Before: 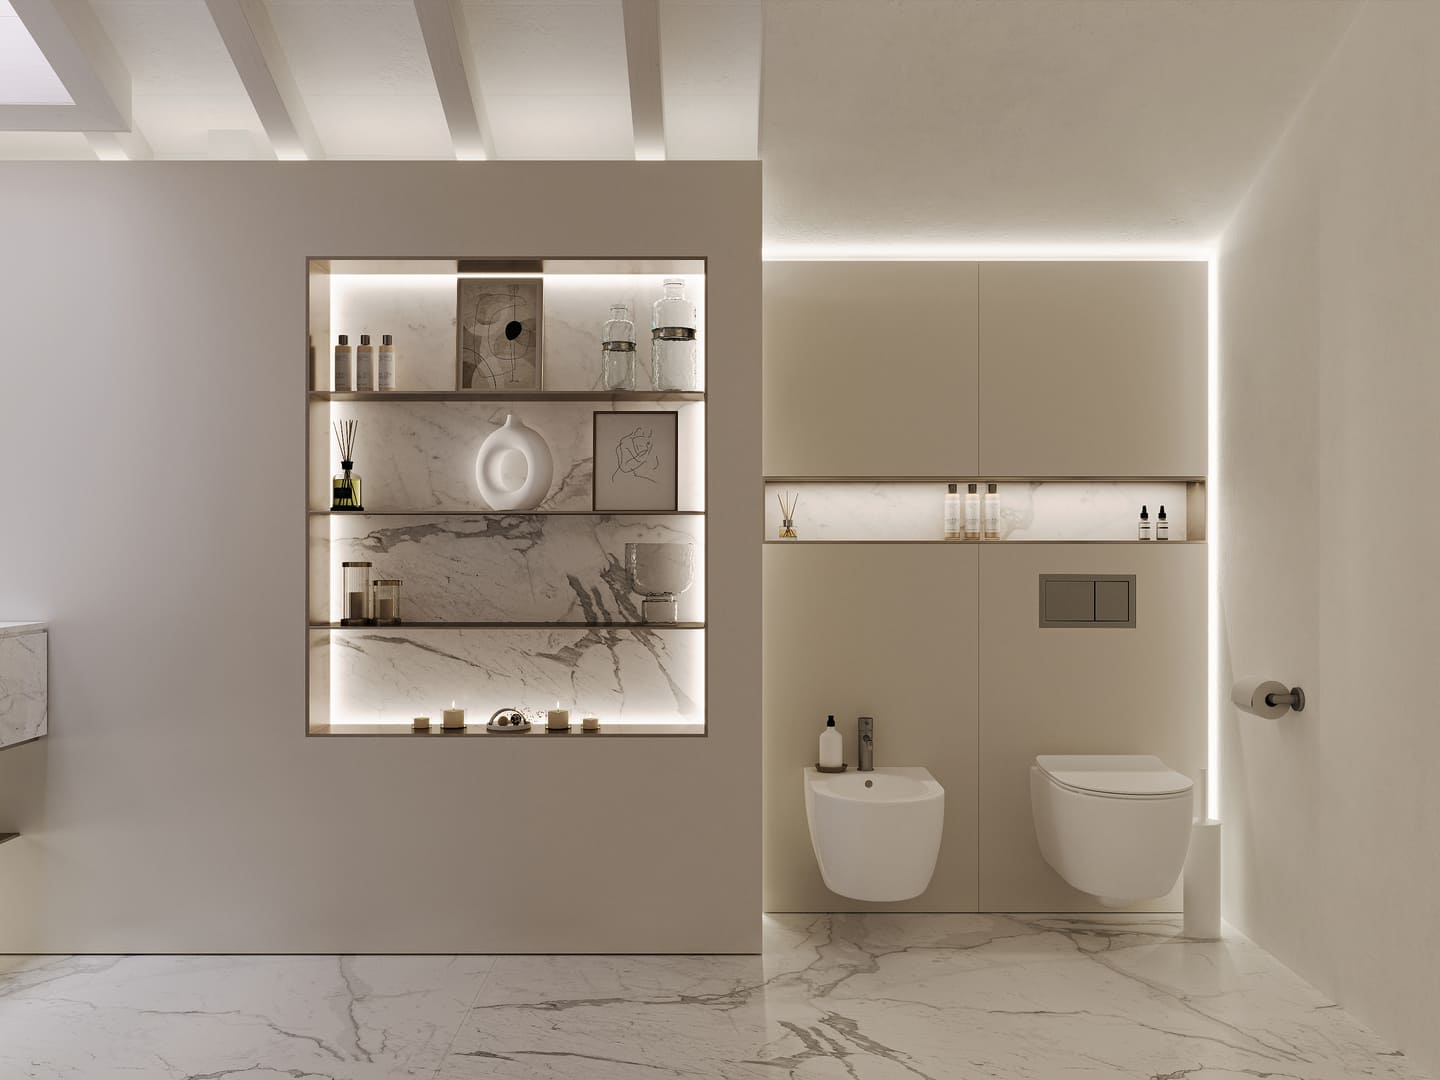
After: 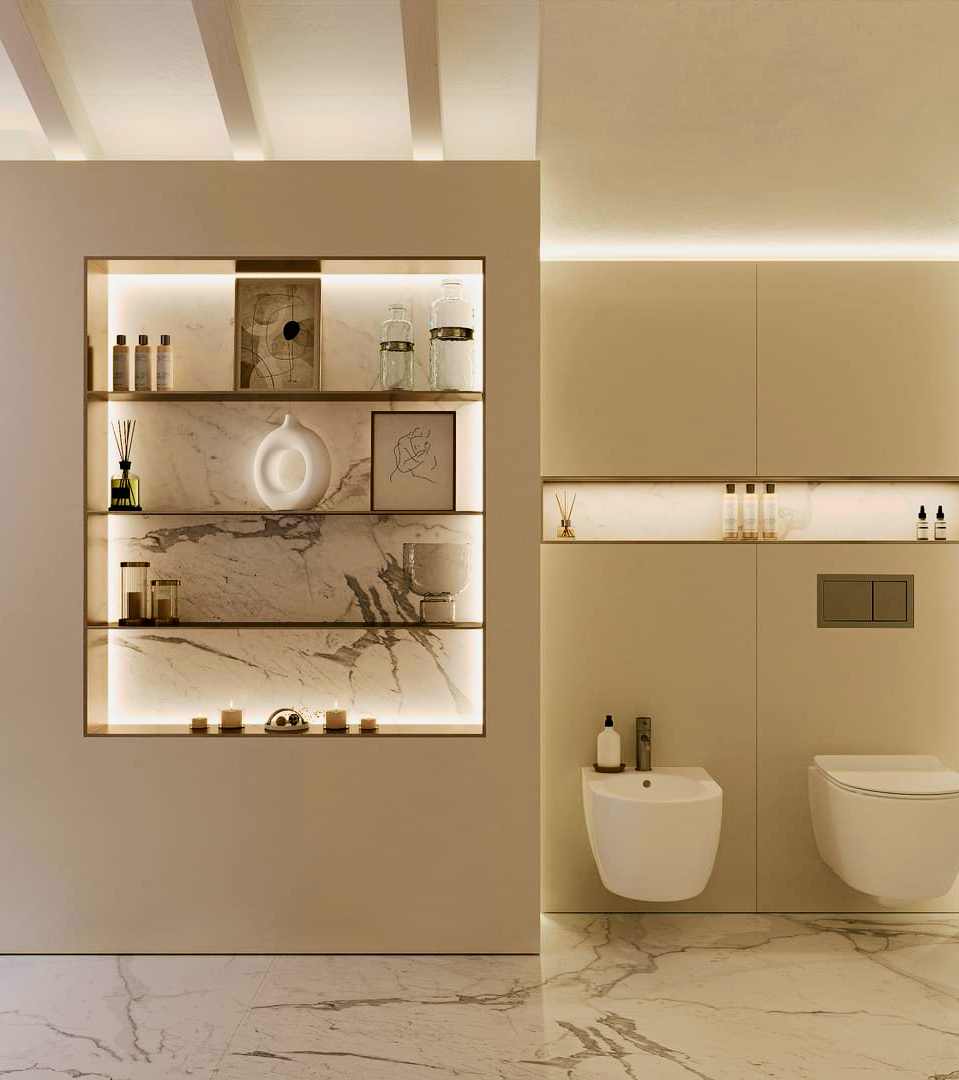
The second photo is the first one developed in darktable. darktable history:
exposure: compensate highlight preservation false
tone curve: curves: ch0 [(0, 0) (0.058, 0.027) (0.214, 0.183) (0.304, 0.288) (0.51, 0.549) (0.658, 0.7) (0.741, 0.775) (0.844, 0.866) (0.986, 0.957)]; ch1 [(0, 0) (0.172, 0.123) (0.312, 0.296) (0.437, 0.429) (0.471, 0.469) (0.502, 0.5) (0.513, 0.515) (0.572, 0.603) (0.617, 0.653) (0.68, 0.724) (0.889, 0.924) (1, 1)]; ch2 [(0, 0) (0.411, 0.424) (0.489, 0.49) (0.502, 0.5) (0.517, 0.519) (0.549, 0.578) (0.604, 0.628) (0.693, 0.686) (1, 1)], color space Lab, independent channels, preserve colors none
contrast brightness saturation: contrast 0.08, saturation 0.2
crop: left 15.419%, right 17.914%
color balance rgb: perceptual saturation grading › global saturation 20%, global vibrance 10%
